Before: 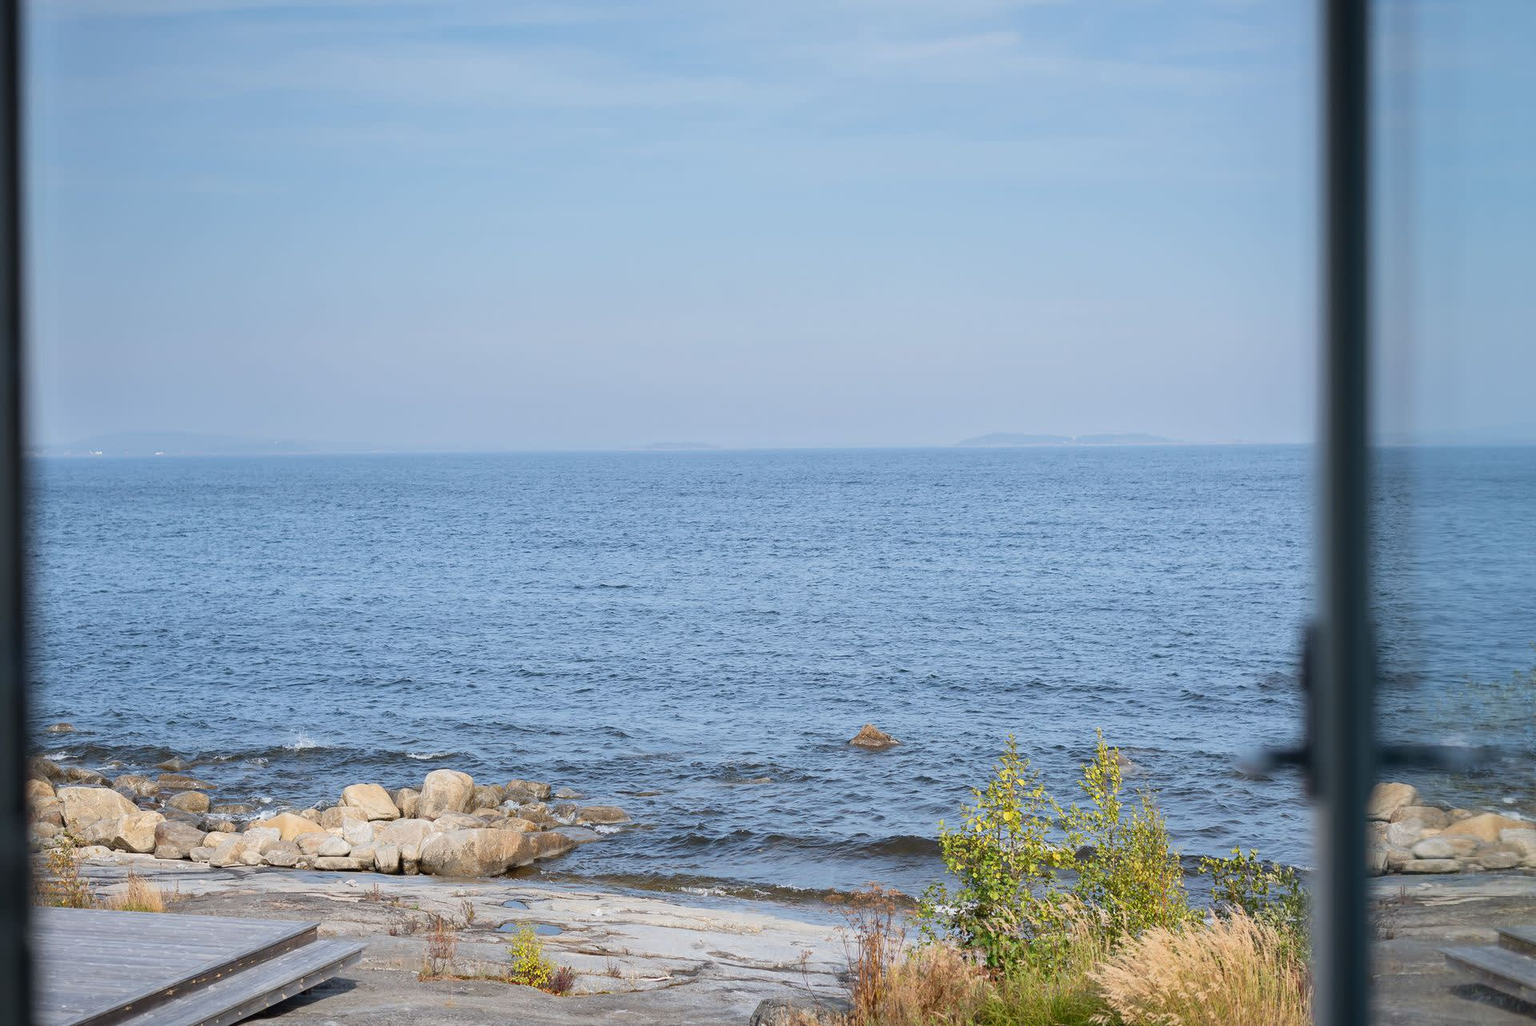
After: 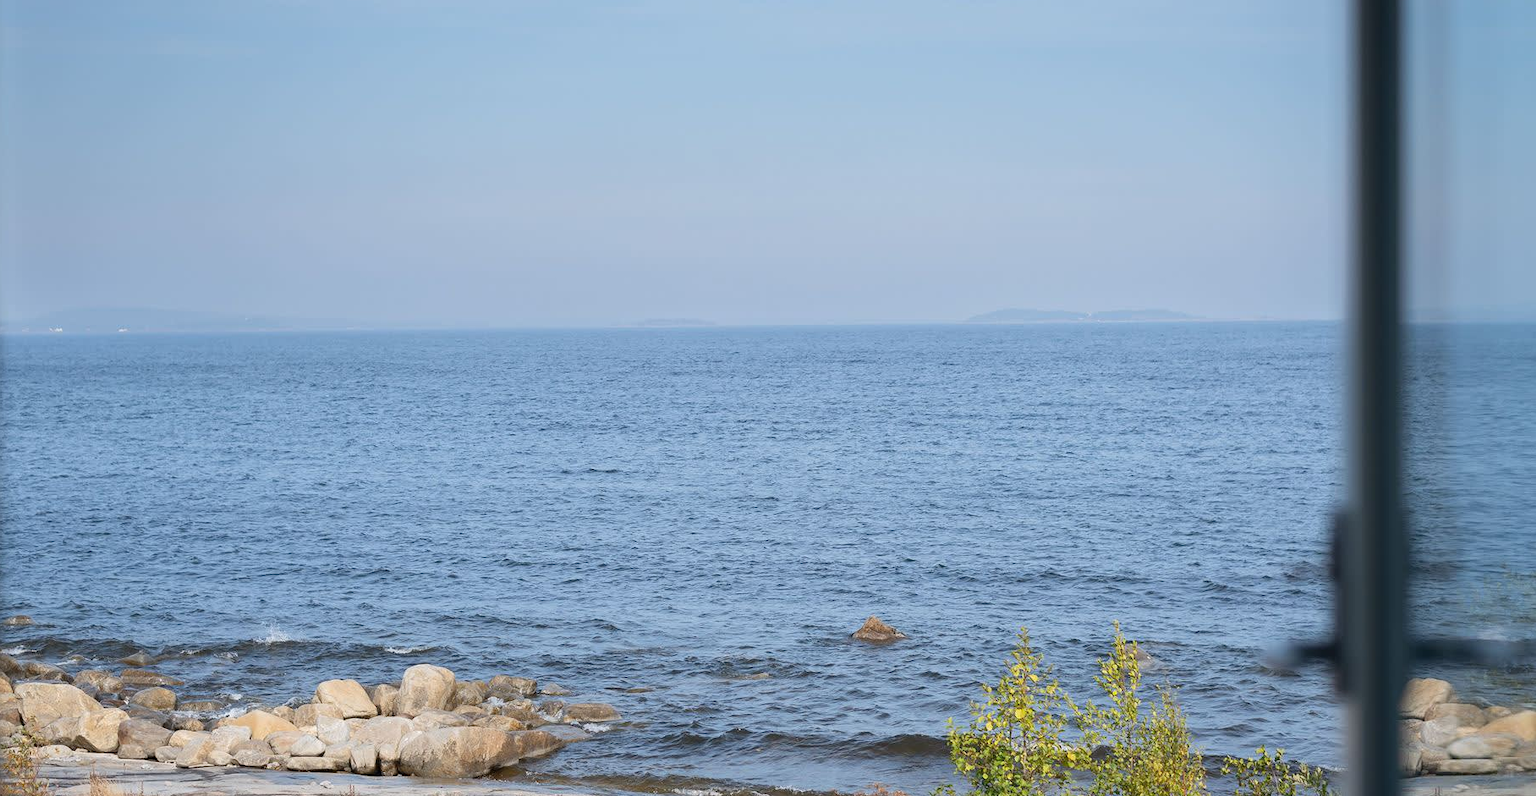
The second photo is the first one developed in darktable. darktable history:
crop and rotate: left 2.863%, top 13.762%, right 2.506%, bottom 12.754%
